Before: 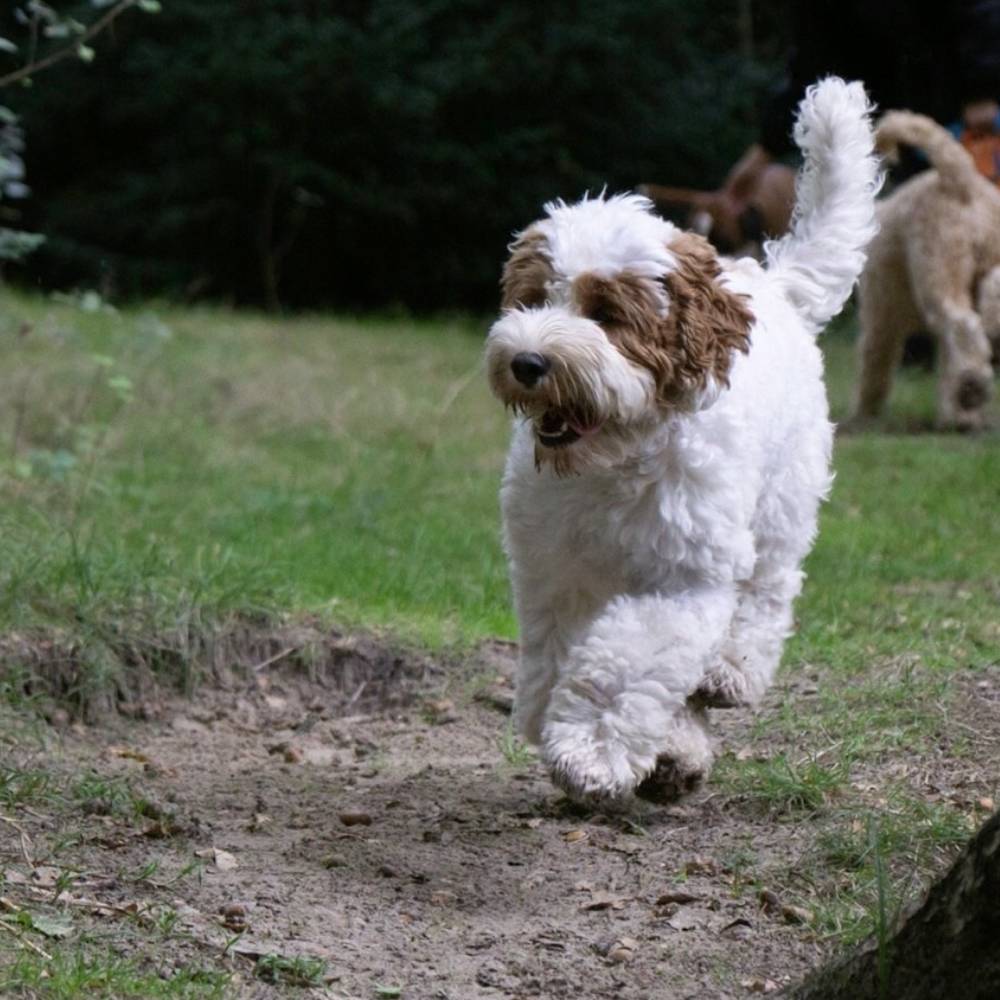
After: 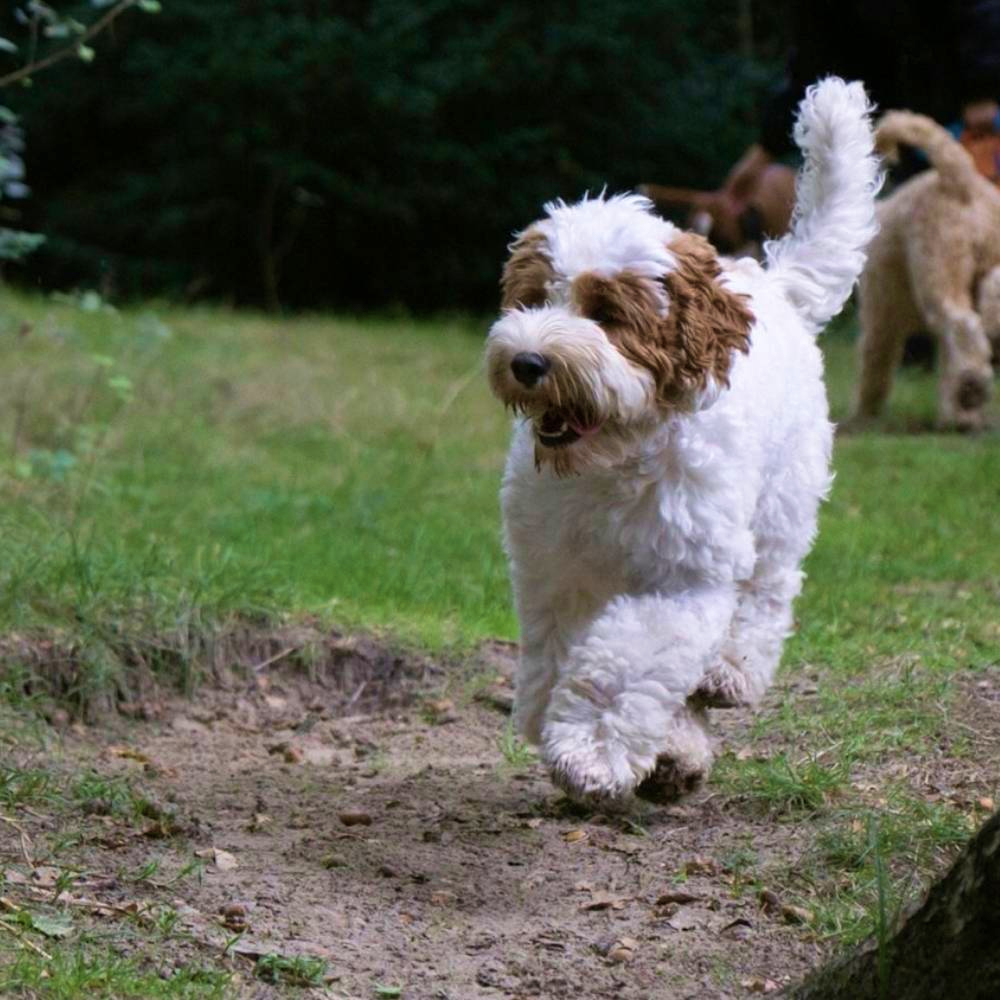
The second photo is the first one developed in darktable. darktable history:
velvia: strength 45%
